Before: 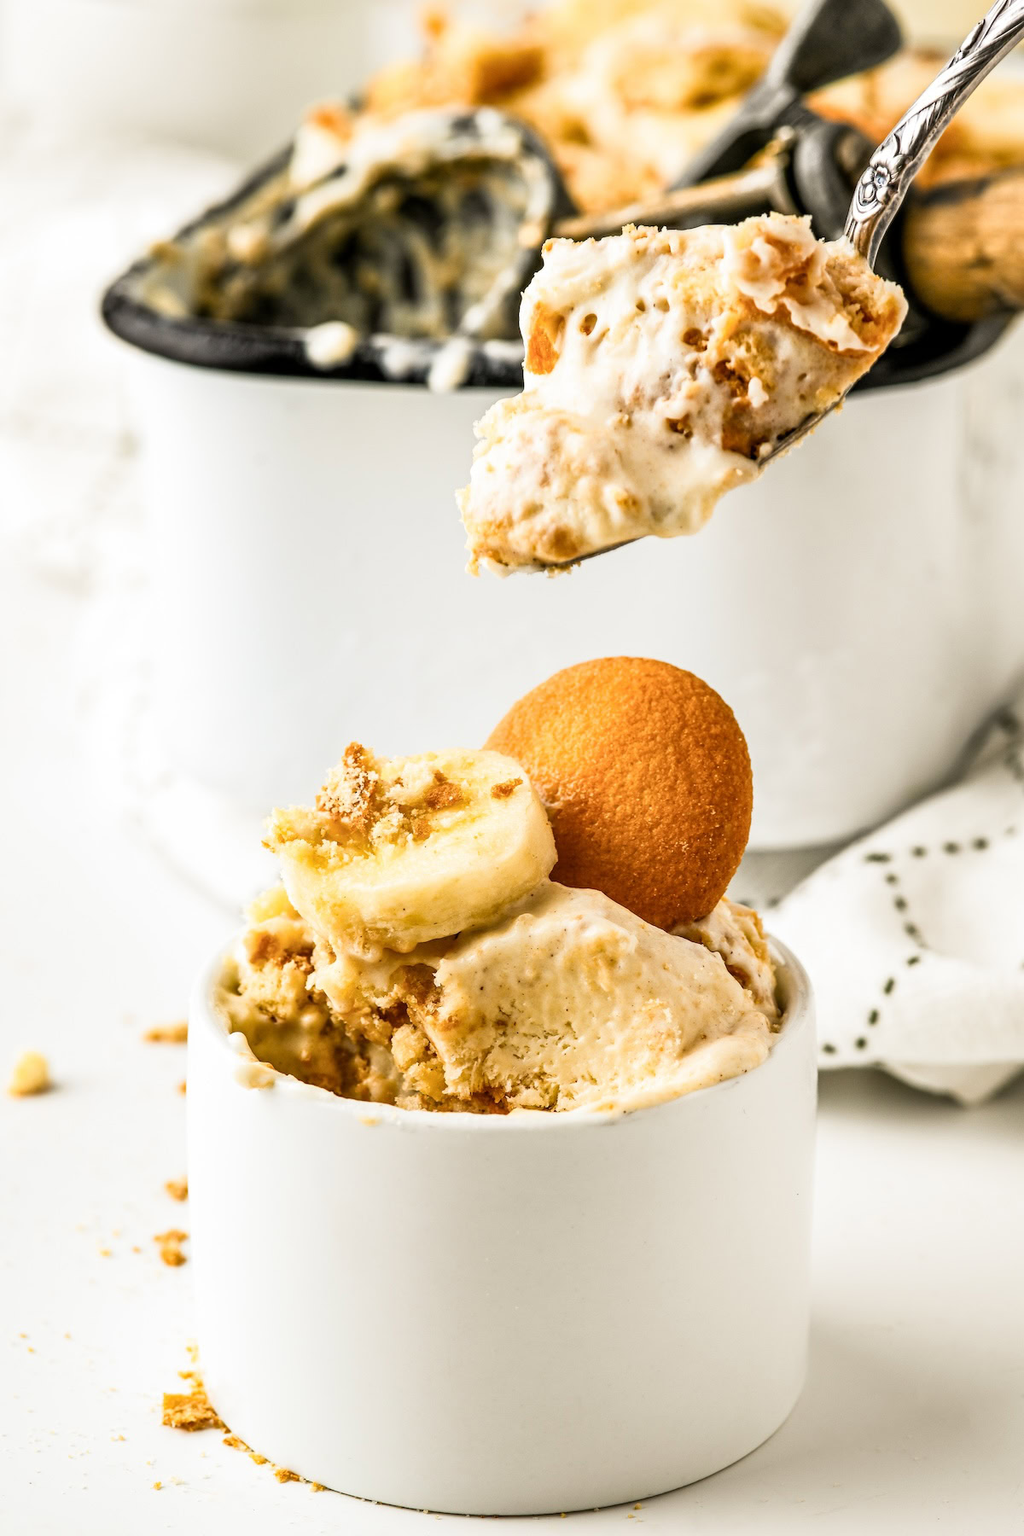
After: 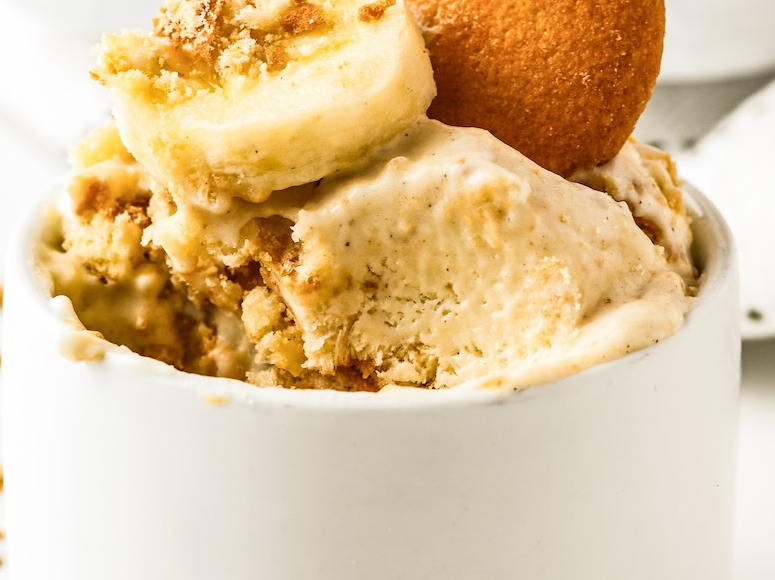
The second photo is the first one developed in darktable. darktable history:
crop: left 18.094%, top 50.808%, right 17.299%, bottom 16.926%
